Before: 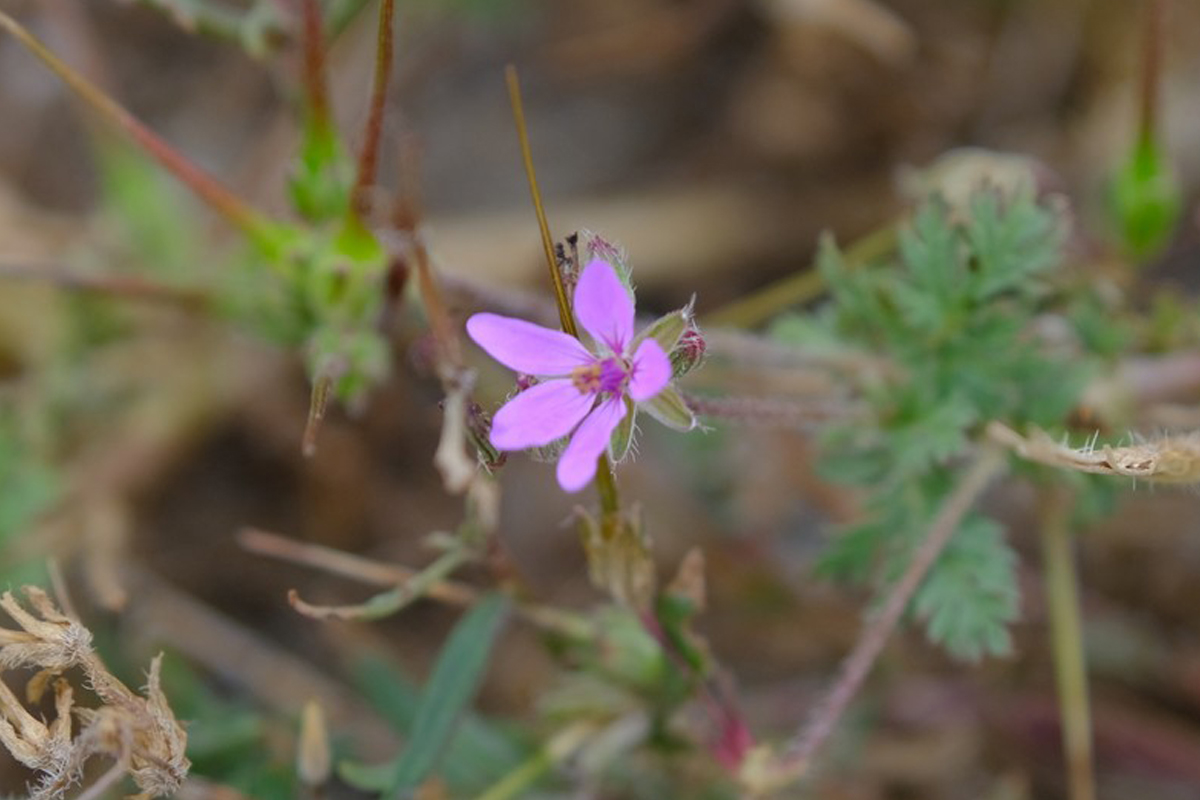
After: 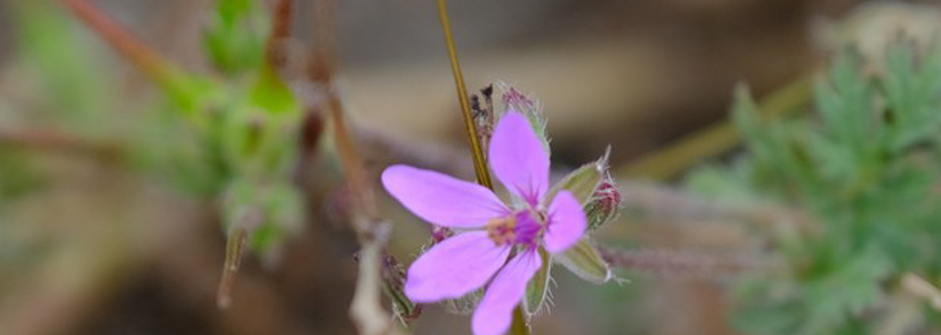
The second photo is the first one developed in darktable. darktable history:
crop: left 7.103%, top 18.62%, right 14.423%, bottom 39.498%
